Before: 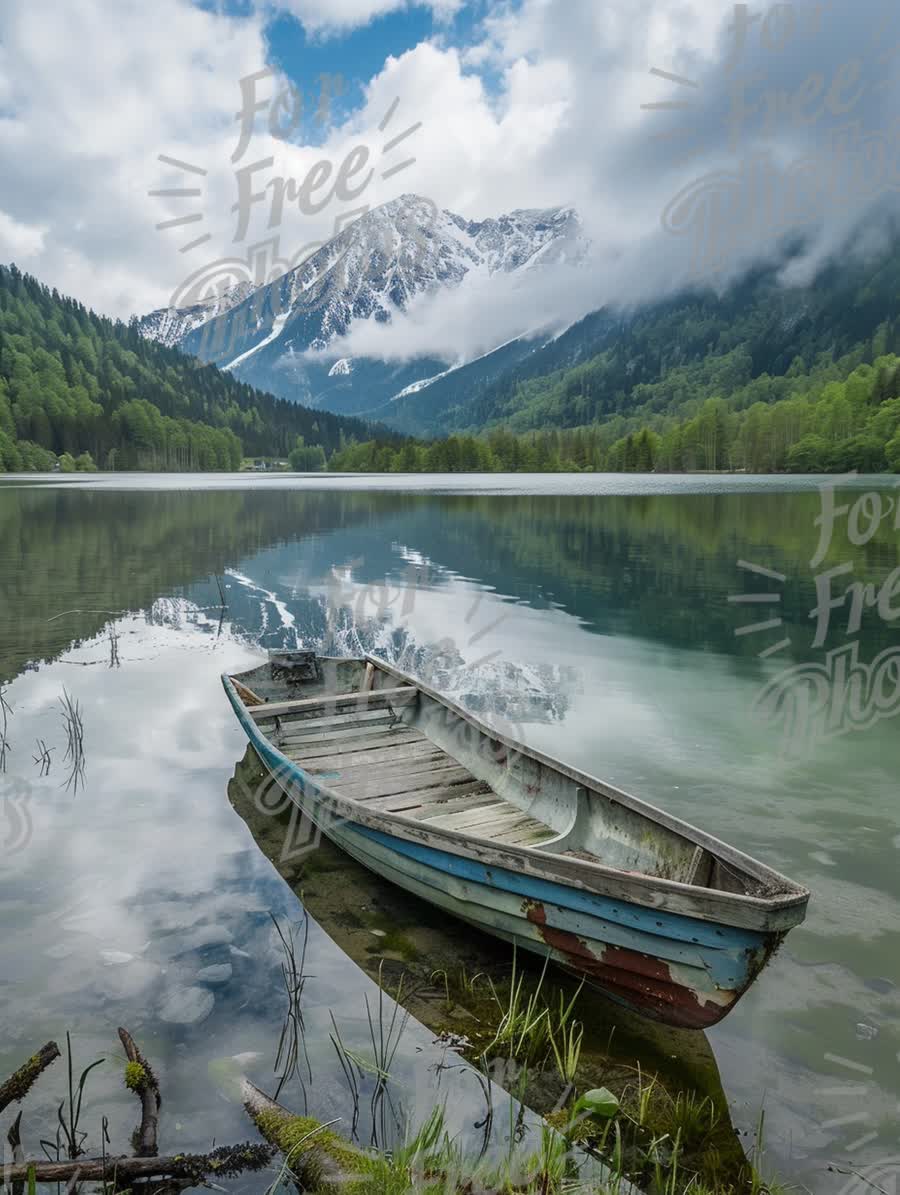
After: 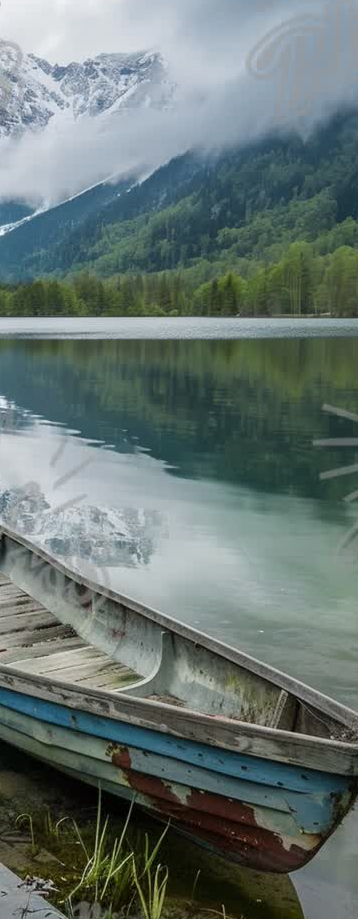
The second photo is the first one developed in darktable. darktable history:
crop: left 46.14%, top 13.079%, right 14.012%, bottom 9.968%
